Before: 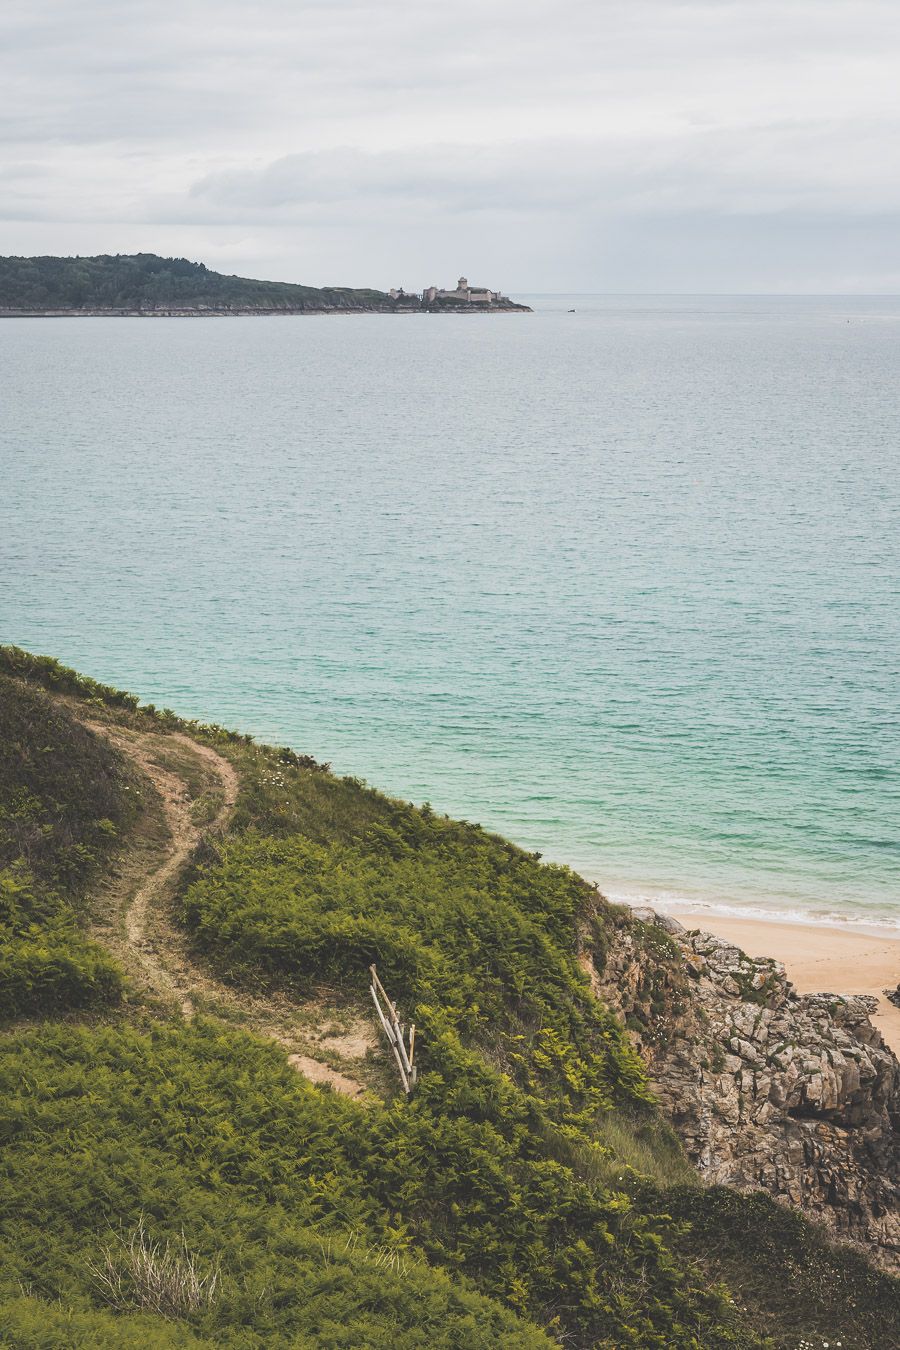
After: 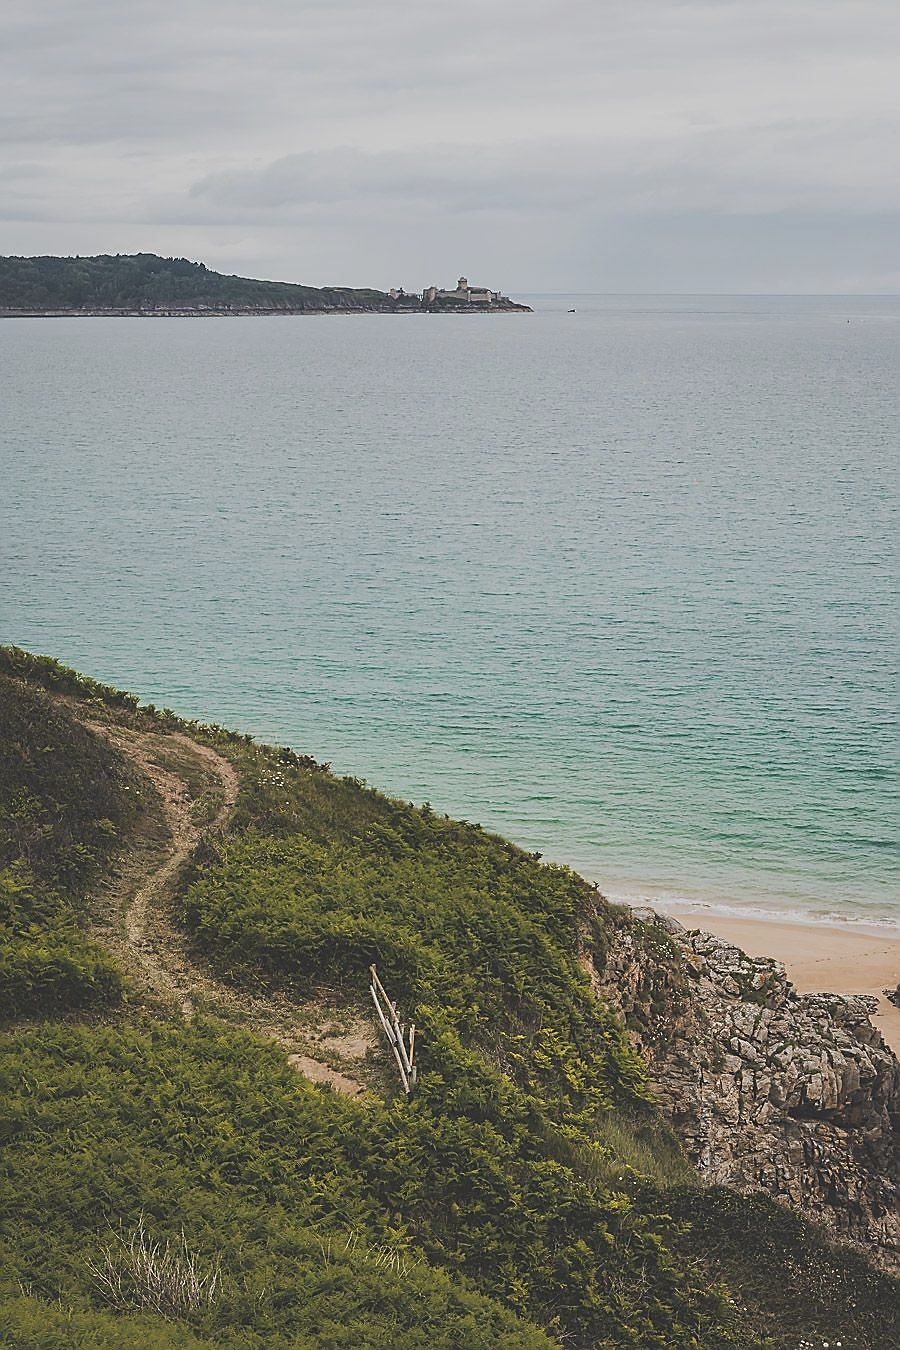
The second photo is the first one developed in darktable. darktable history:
sharpen: radius 1.4, amount 1.25, threshold 0.7
exposure: black level correction -0.015, exposure -0.5 EV, compensate highlight preservation false
